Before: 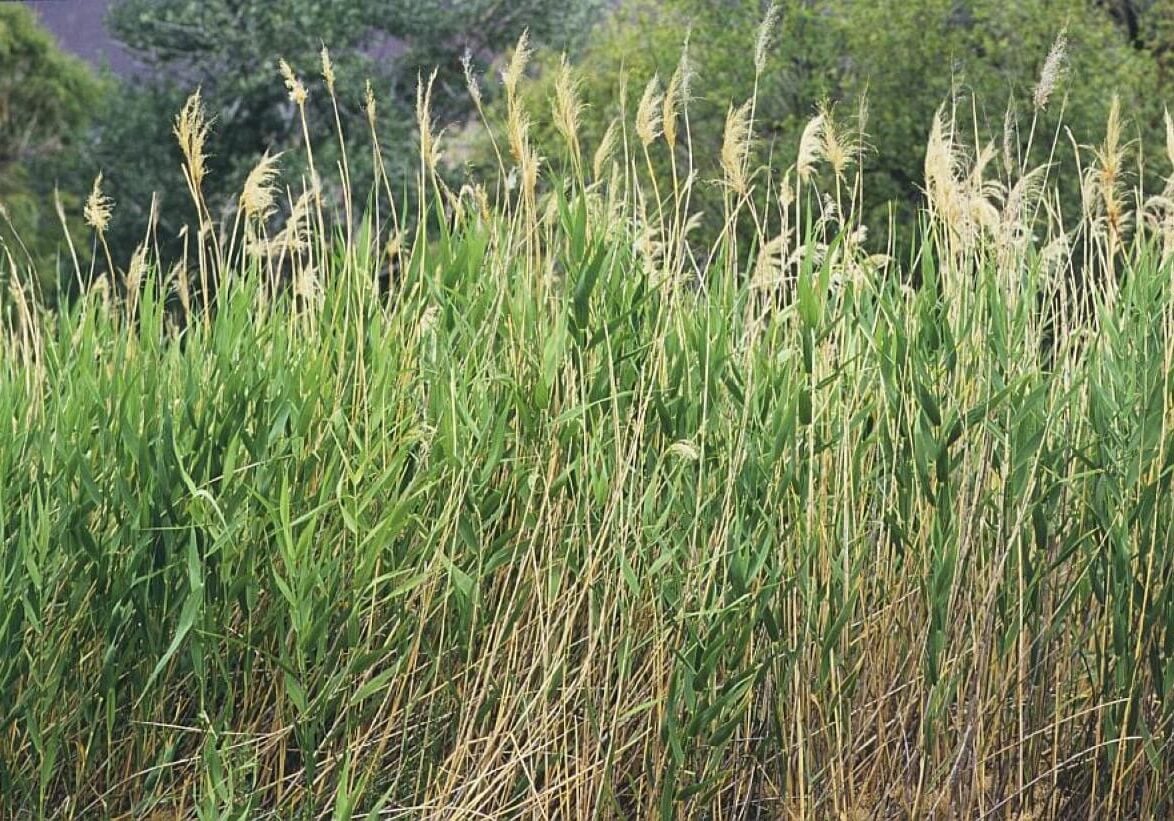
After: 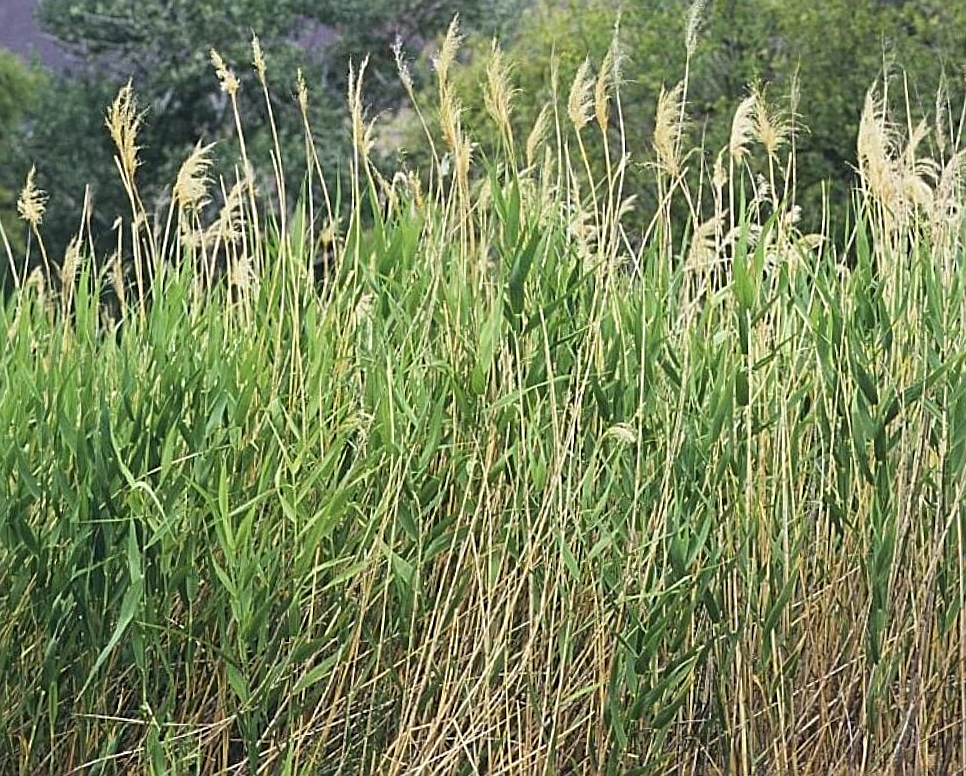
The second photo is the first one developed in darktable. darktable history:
crop and rotate: angle 1°, left 4.281%, top 0.642%, right 11.383%, bottom 2.486%
sharpen: on, module defaults
